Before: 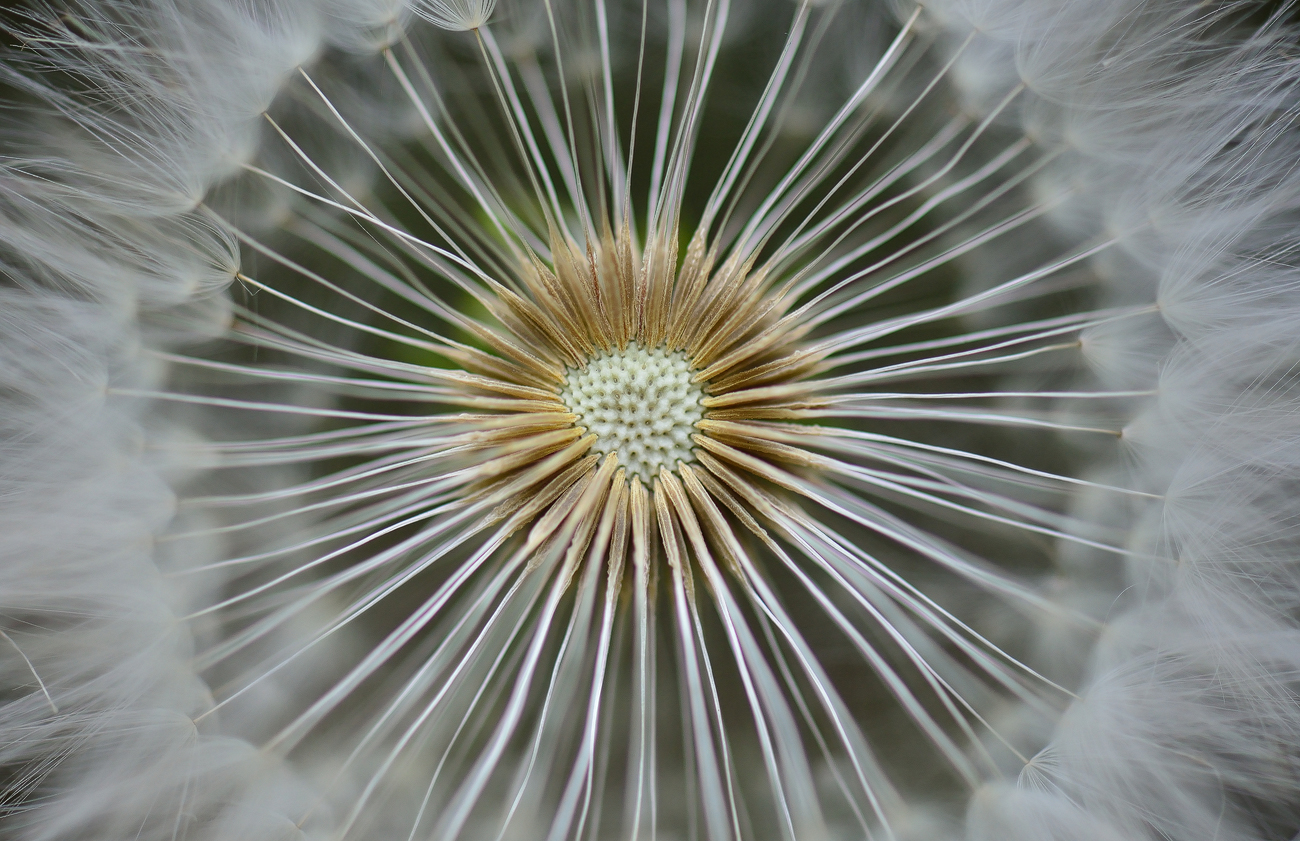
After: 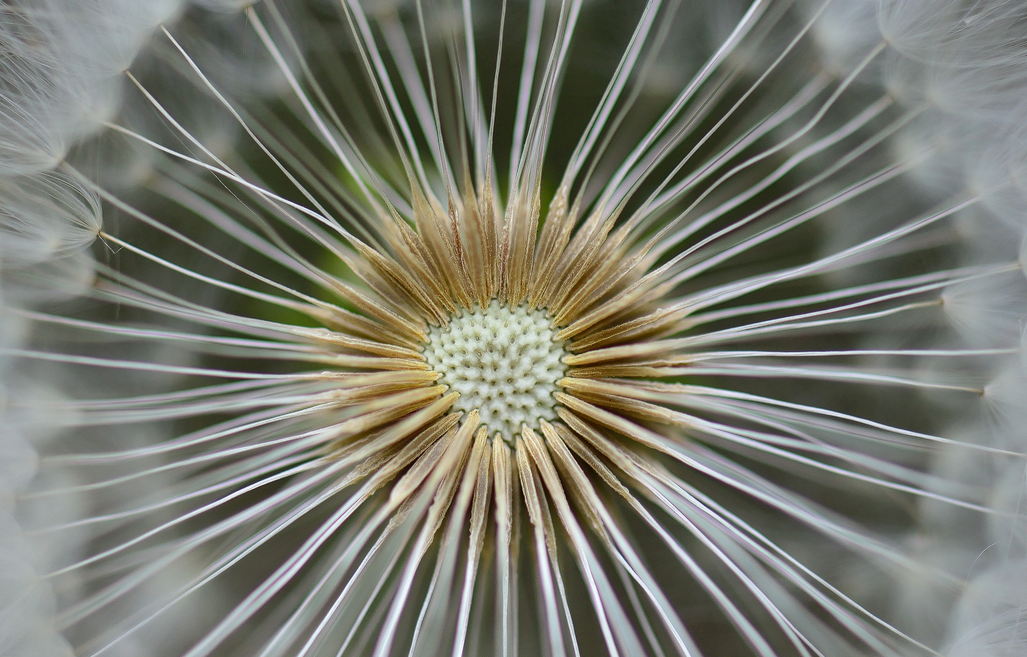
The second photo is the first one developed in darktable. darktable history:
base curve: curves: ch0 [(0, 0) (0.283, 0.295) (1, 1)]
tone equalizer: on, module defaults
crop and rotate: left 10.662%, top 5.087%, right 10.315%, bottom 16.789%
exposure: black level correction 0.001, compensate highlight preservation false
